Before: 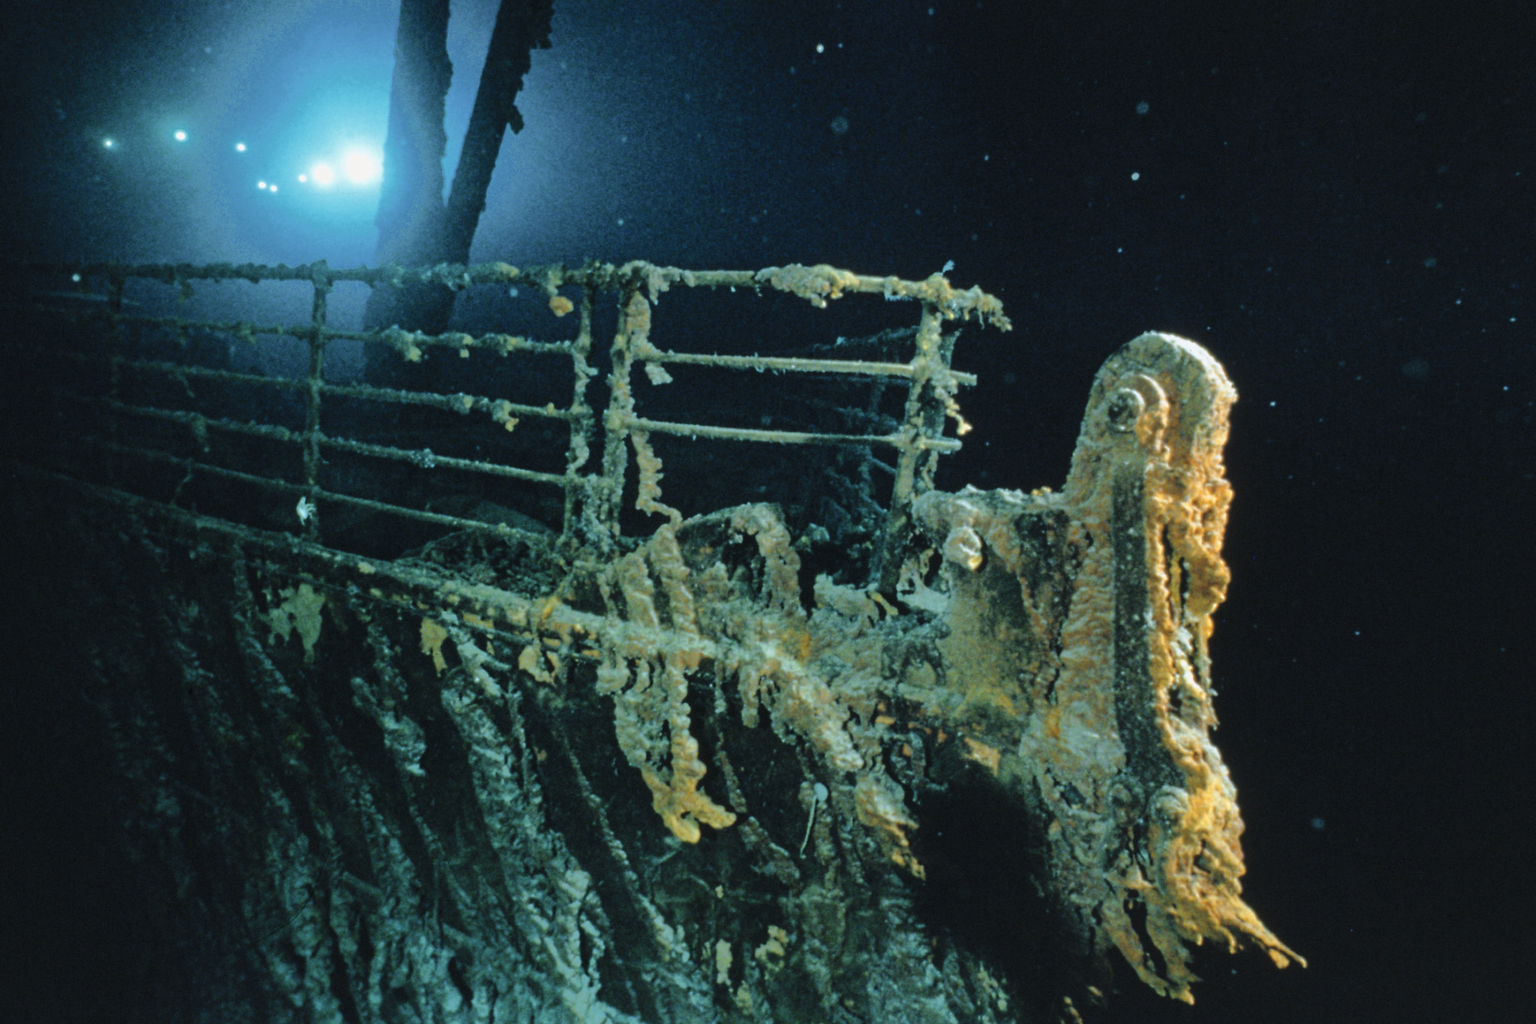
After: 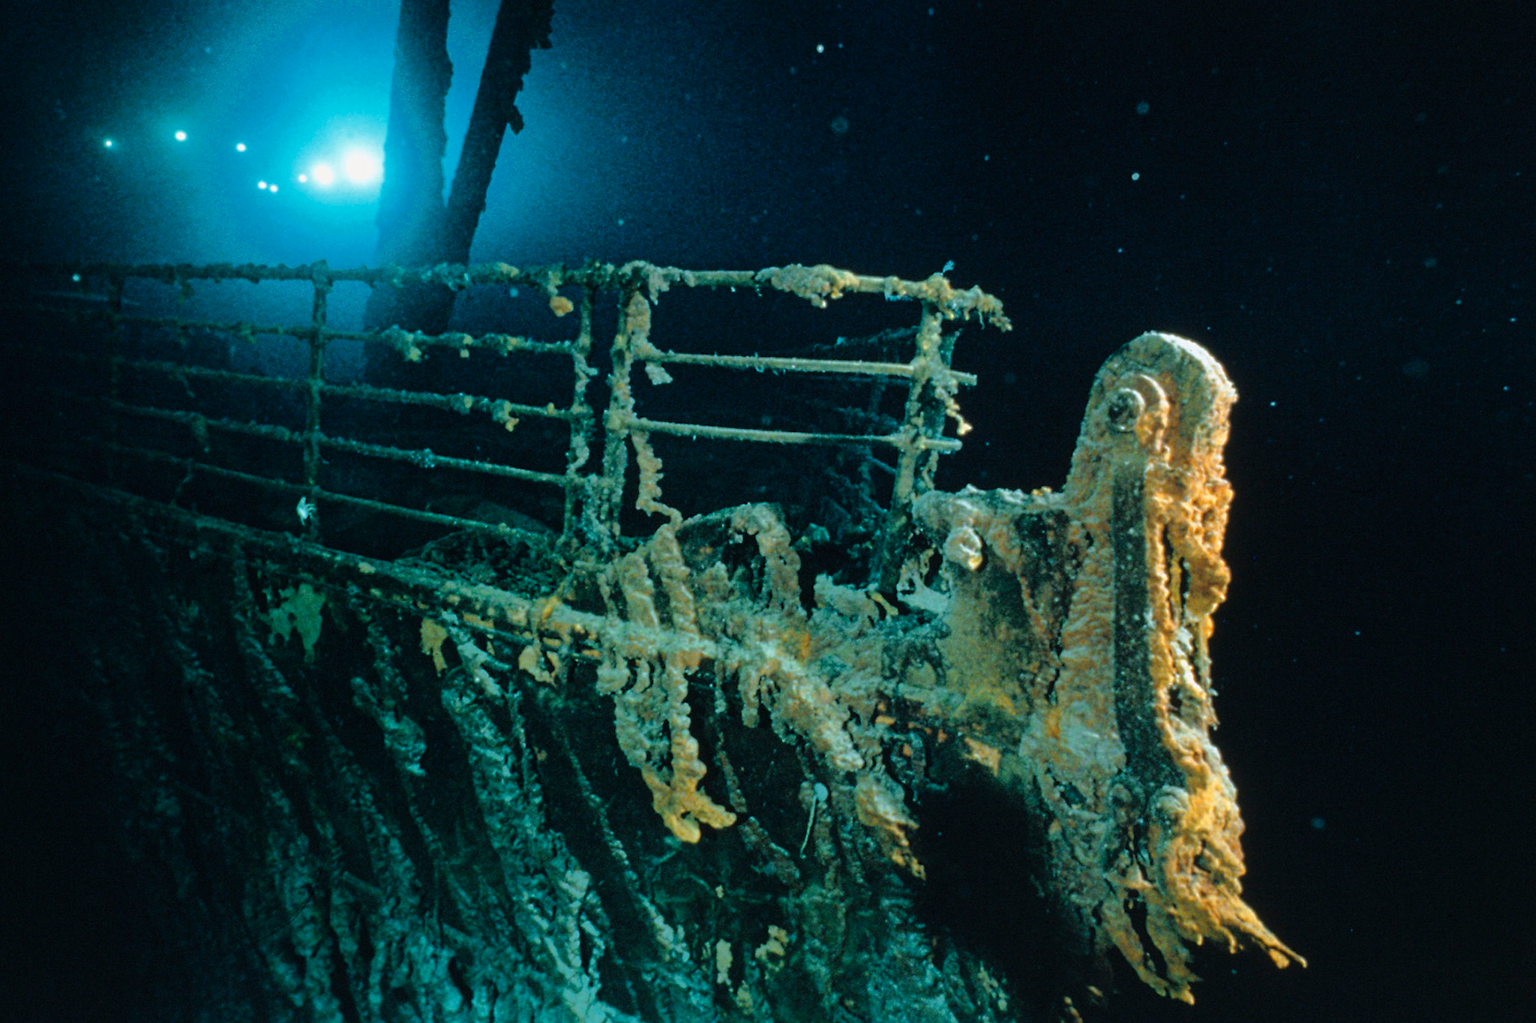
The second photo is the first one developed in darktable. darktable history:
sharpen: amount 0.2
shadows and highlights: shadows -23.08, highlights 46.15, soften with gaussian
